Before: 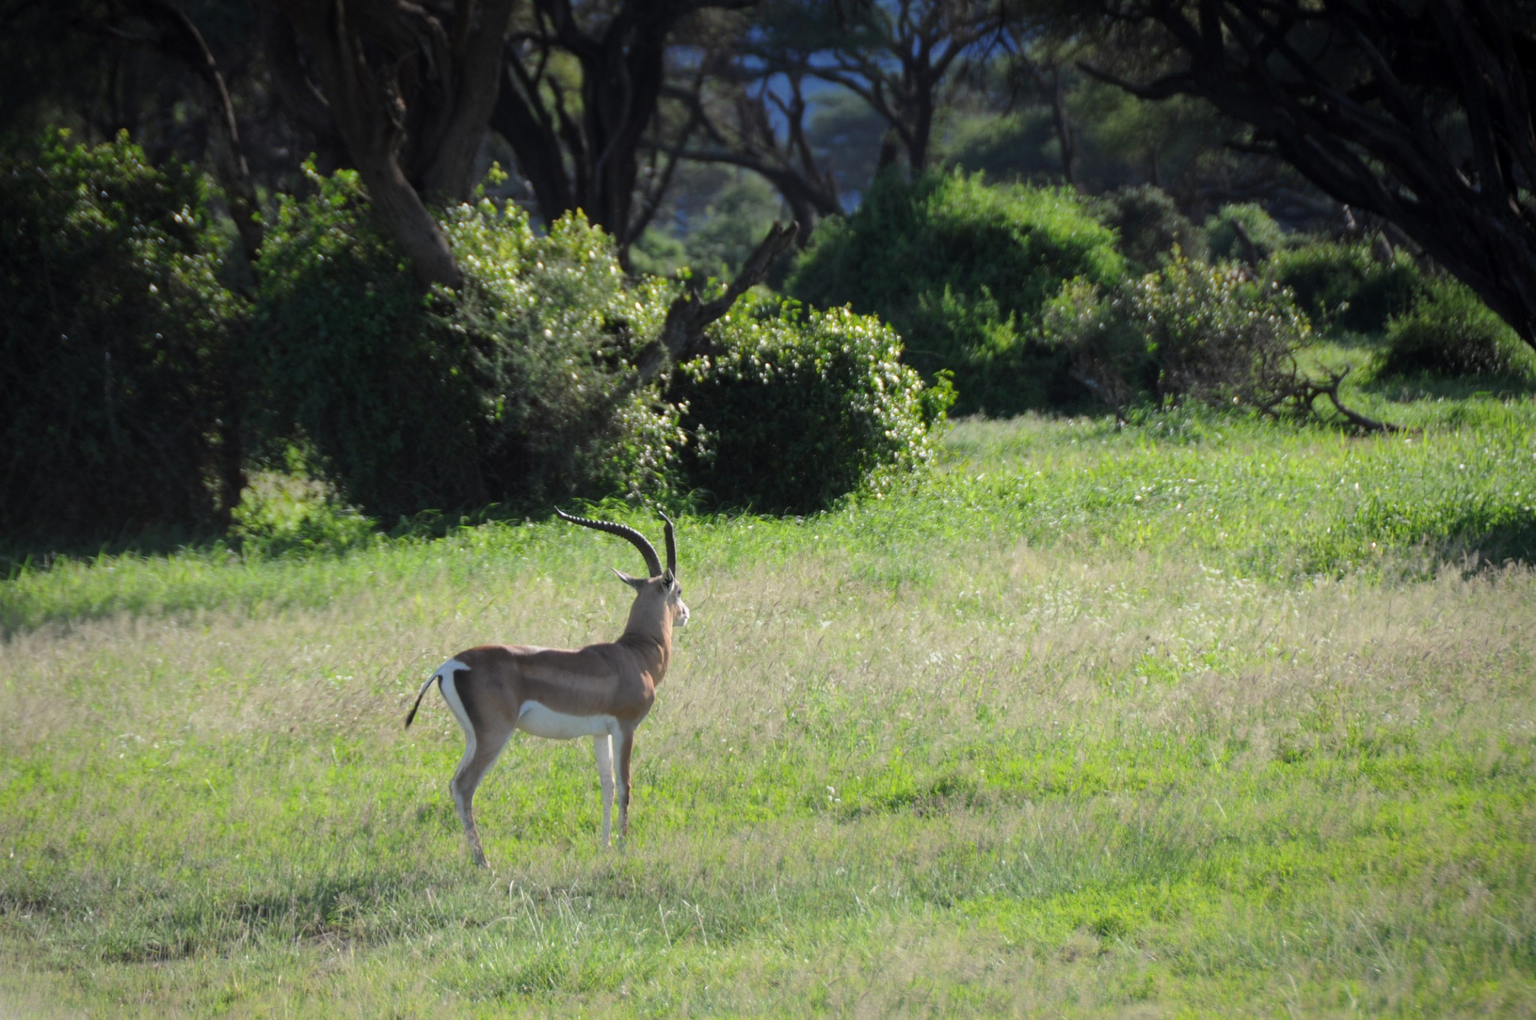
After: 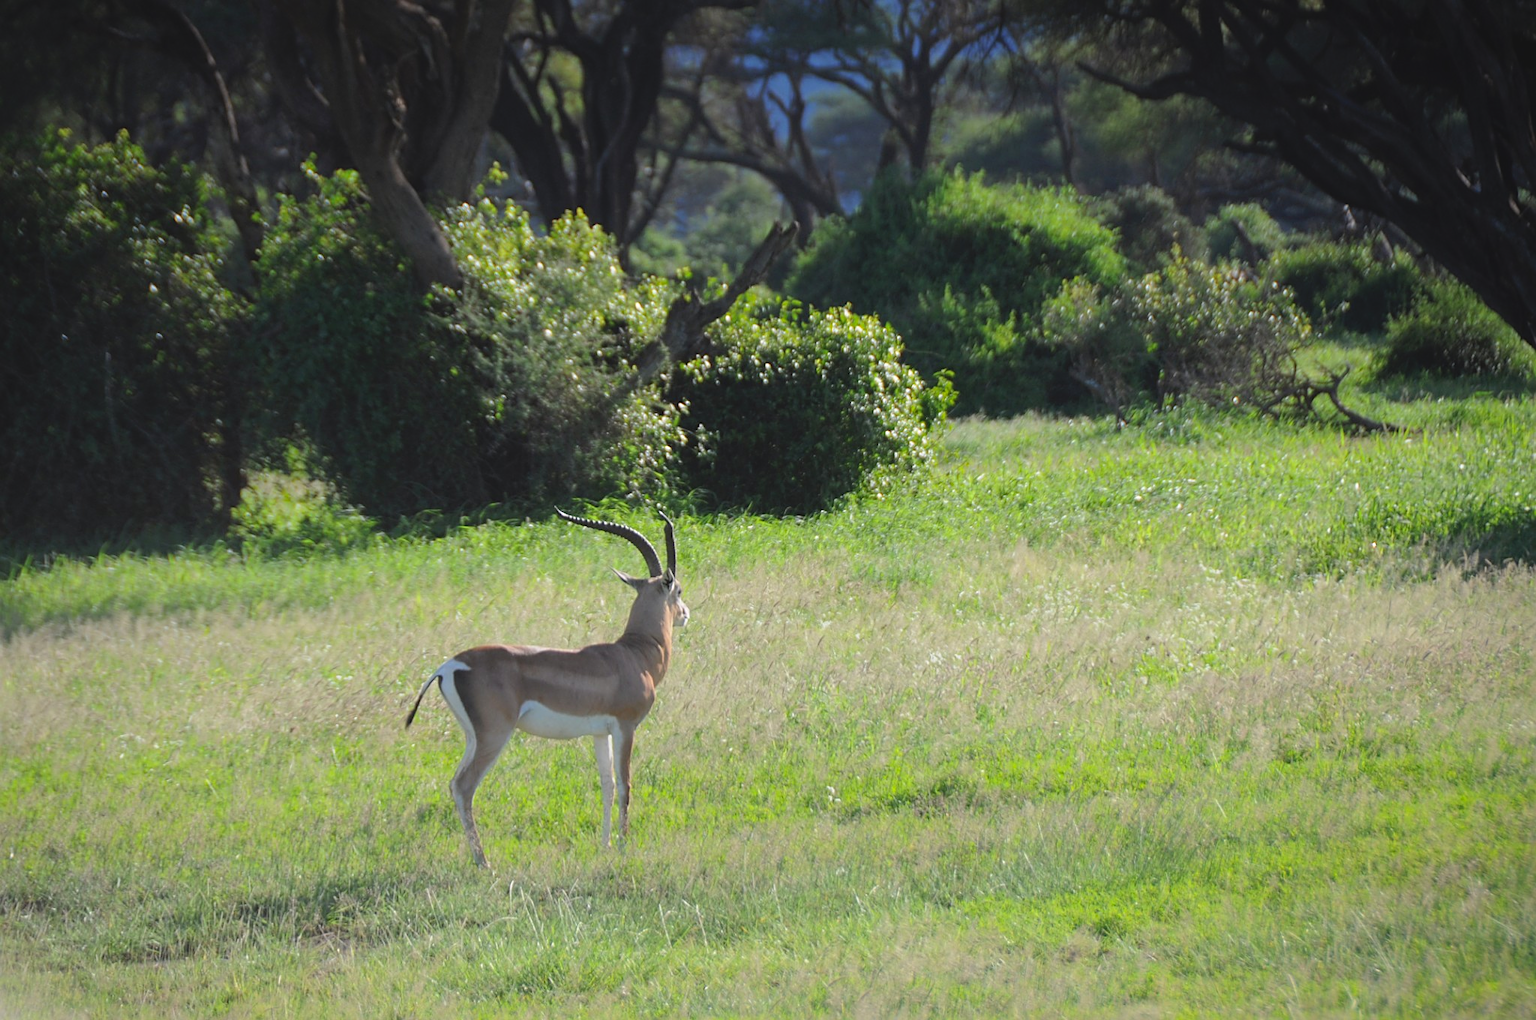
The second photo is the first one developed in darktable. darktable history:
sharpen: on, module defaults
contrast brightness saturation: contrast -0.095, brightness 0.054, saturation 0.079
